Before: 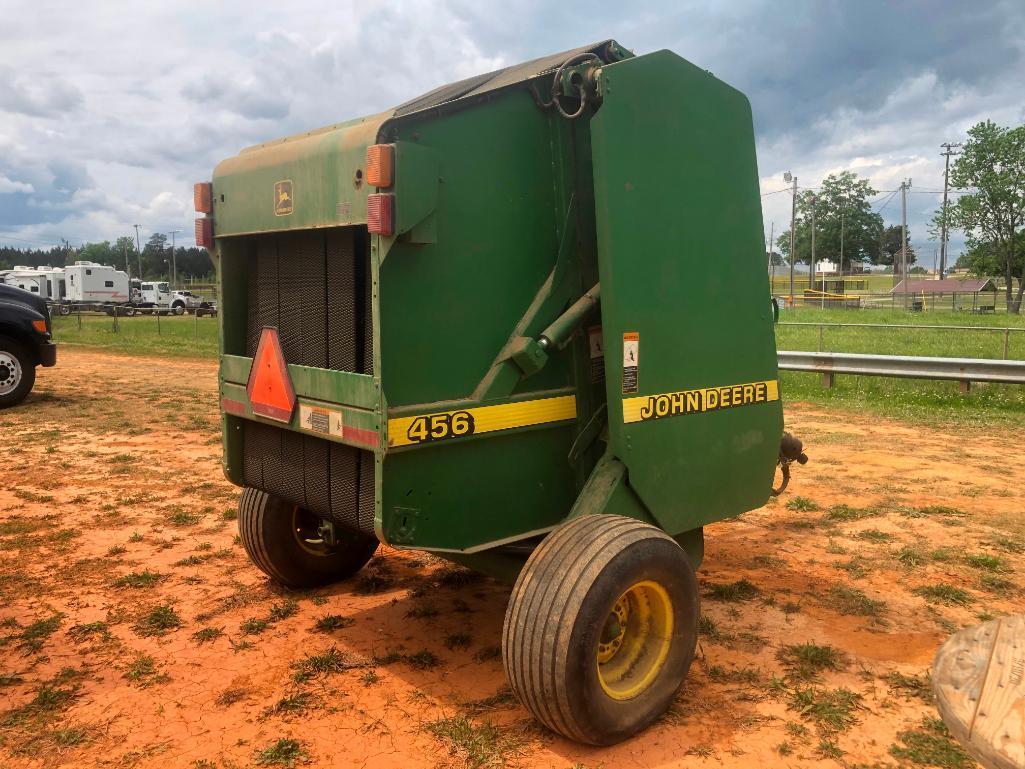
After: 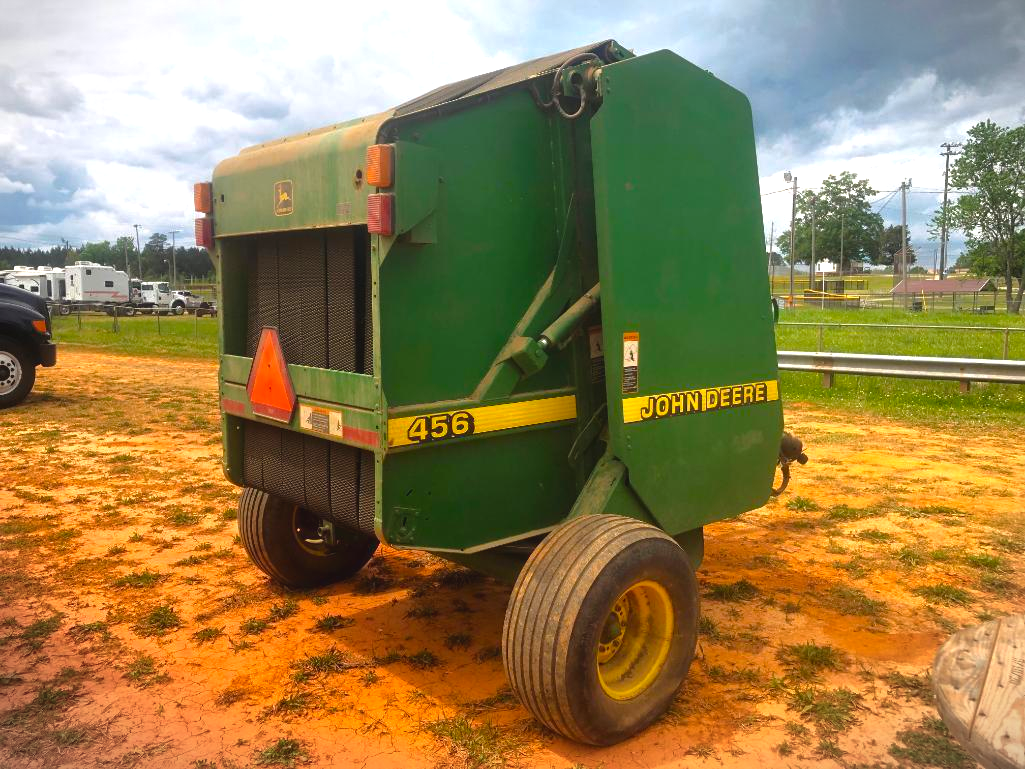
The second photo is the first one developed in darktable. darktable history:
tone equalizer: -8 EV -0.001 EV, -7 EV 0.002 EV, -6 EV -0.003 EV, -5 EV -0.006 EV, -4 EV -0.065 EV, -3 EV -0.224 EV, -2 EV -0.285 EV, -1 EV 0.092 EV, +0 EV 0.327 EV, edges refinement/feathering 500, mask exposure compensation -1.57 EV, preserve details guided filter
color balance rgb: global offset › luminance 0.494%, global offset › hue 169.62°, linear chroma grading › global chroma 15.501%, perceptual saturation grading › global saturation 10.193%
exposure: exposure 0.478 EV, compensate highlight preservation false
vignetting: fall-off start 100.29%, width/height ratio 1.309
